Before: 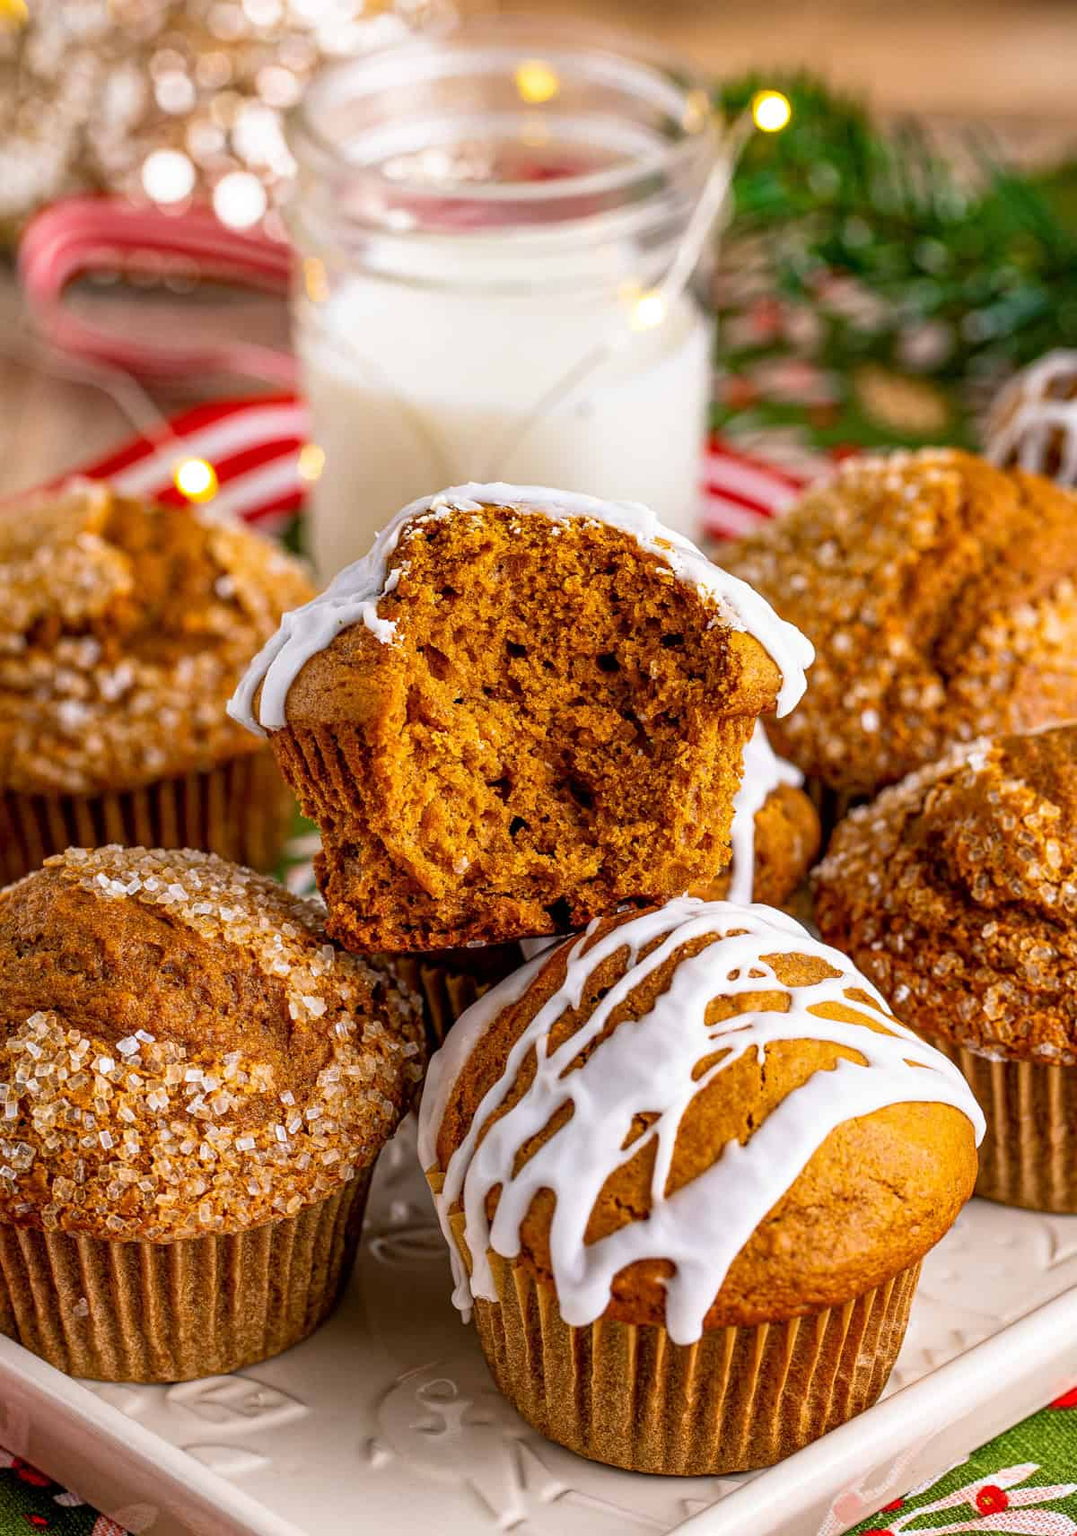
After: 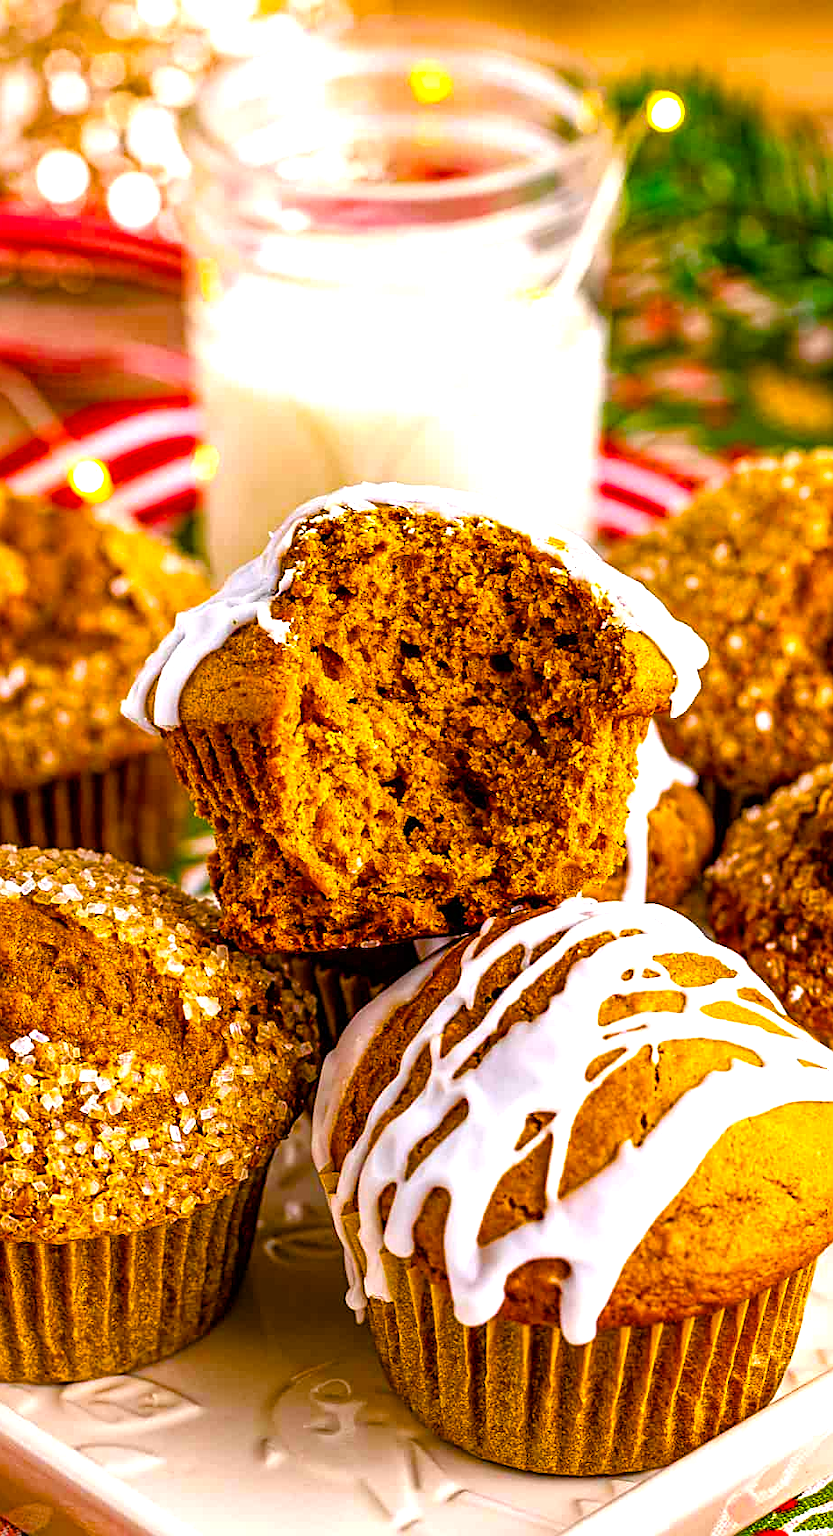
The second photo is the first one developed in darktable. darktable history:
color balance rgb: linear chroma grading › global chroma 25%, perceptual saturation grading › global saturation 45%, perceptual saturation grading › highlights -50%, perceptual saturation grading › shadows 30%, perceptual brilliance grading › global brilliance 18%, global vibrance 40%
sharpen: on, module defaults
crop: left 9.88%, right 12.664%
